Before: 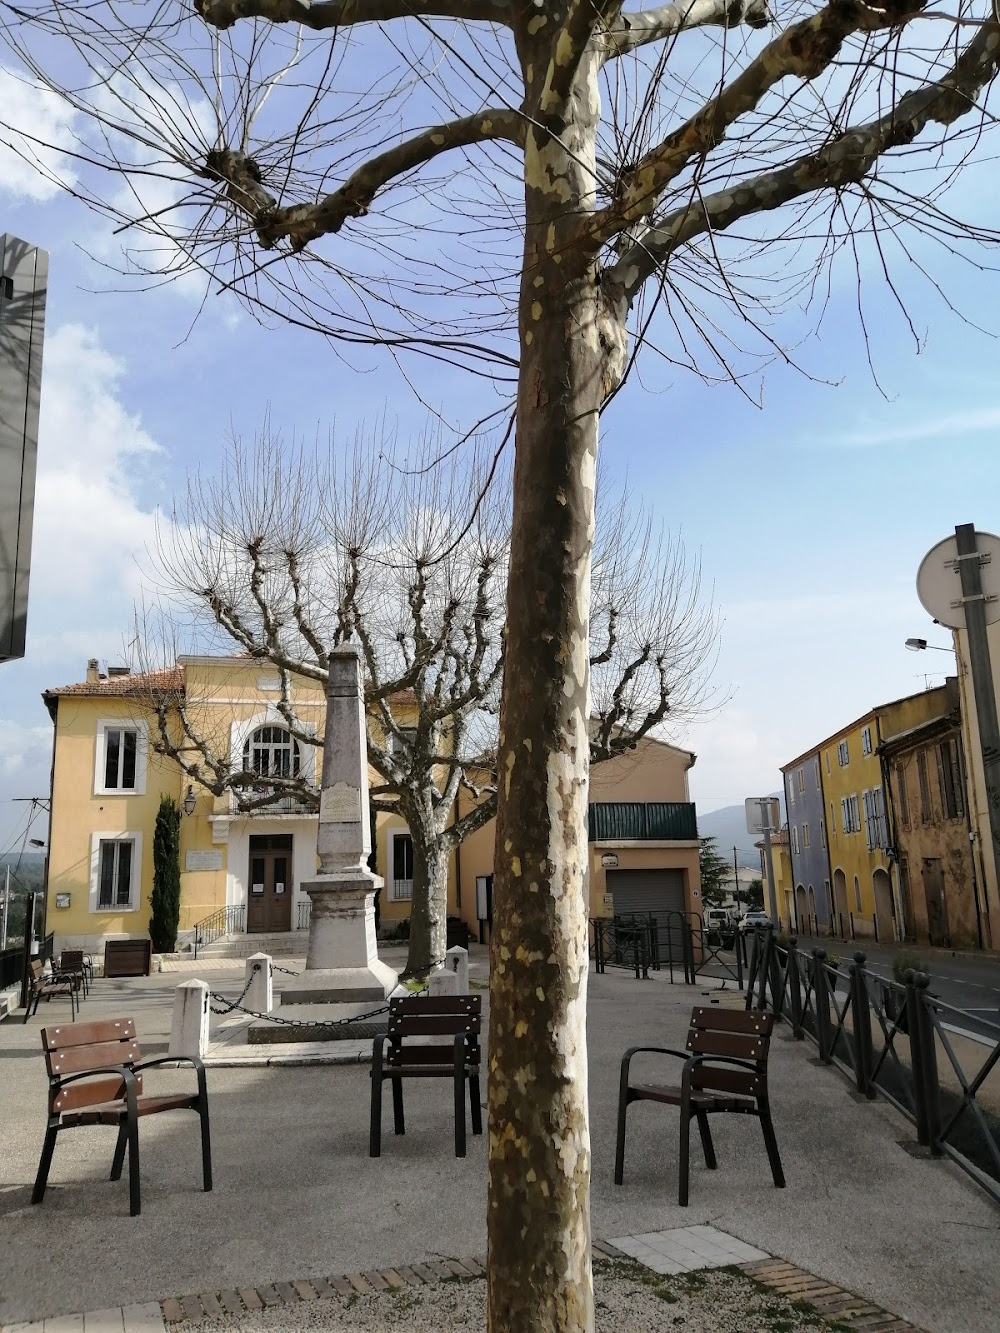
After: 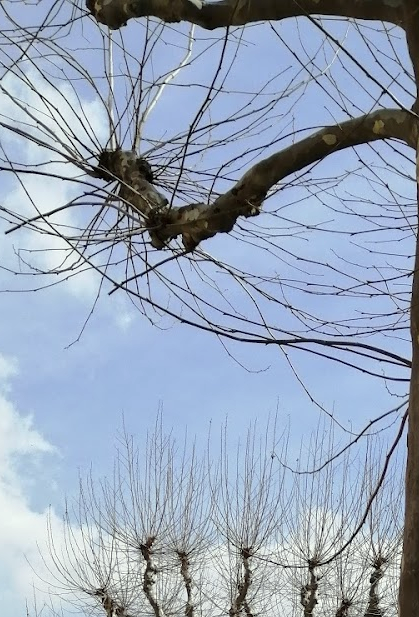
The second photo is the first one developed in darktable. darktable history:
crop and rotate: left 10.817%, top 0.062%, right 47.194%, bottom 53.626%
tone equalizer: on, module defaults
color correction: highlights a* -2.68, highlights b* 2.57
local contrast: mode bilateral grid, contrast 10, coarseness 25, detail 115%, midtone range 0.2
